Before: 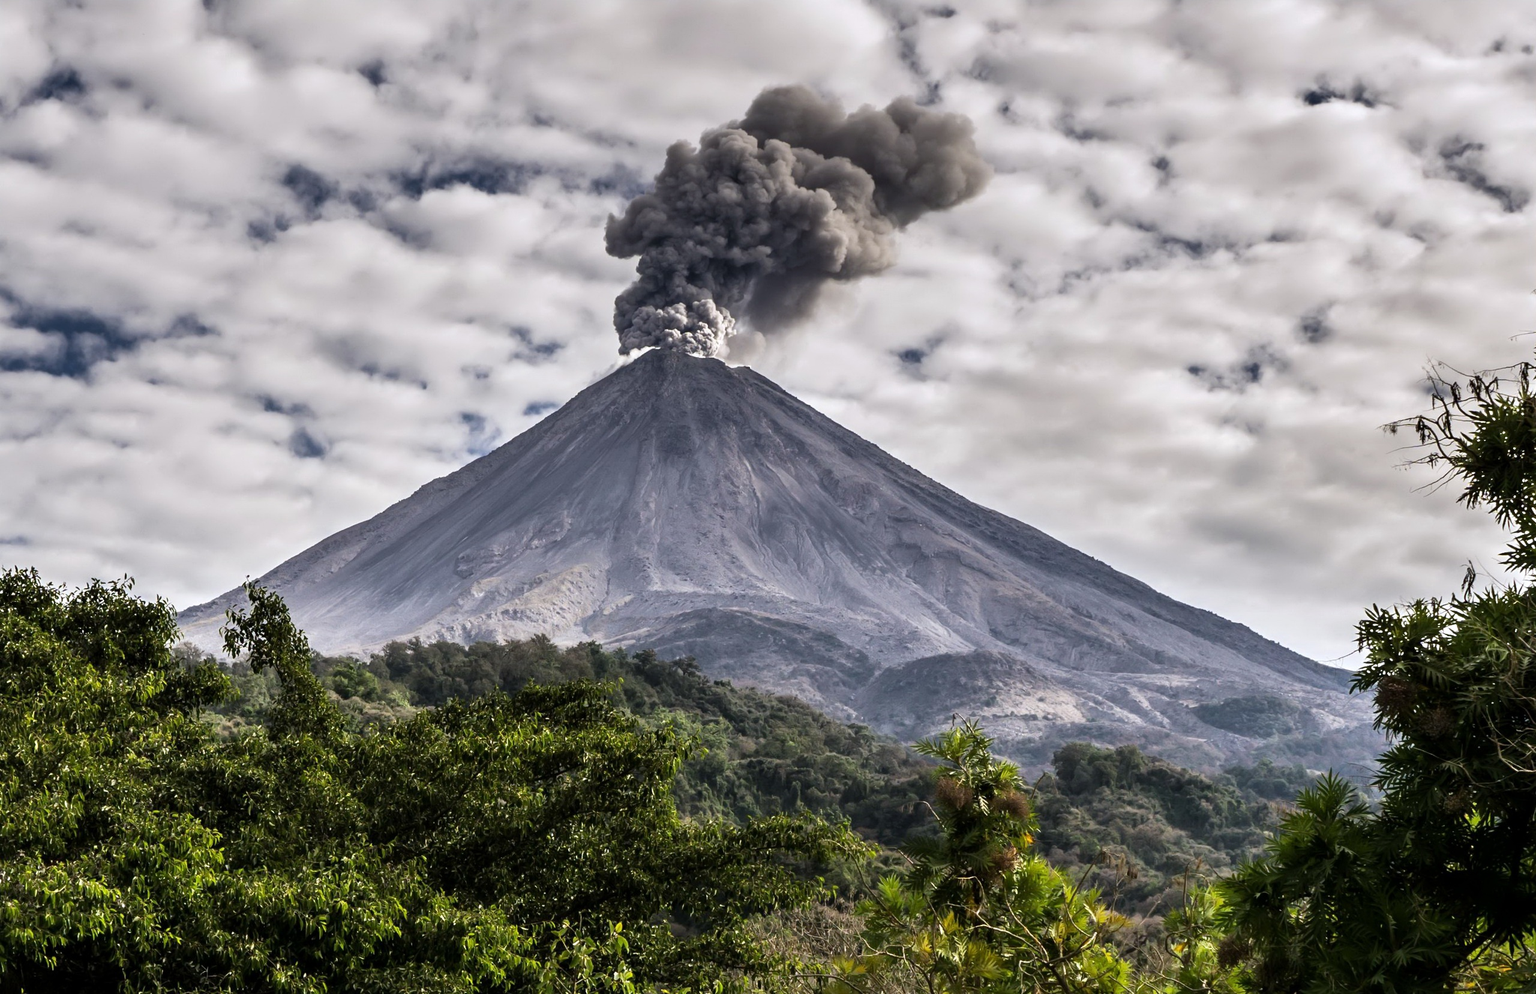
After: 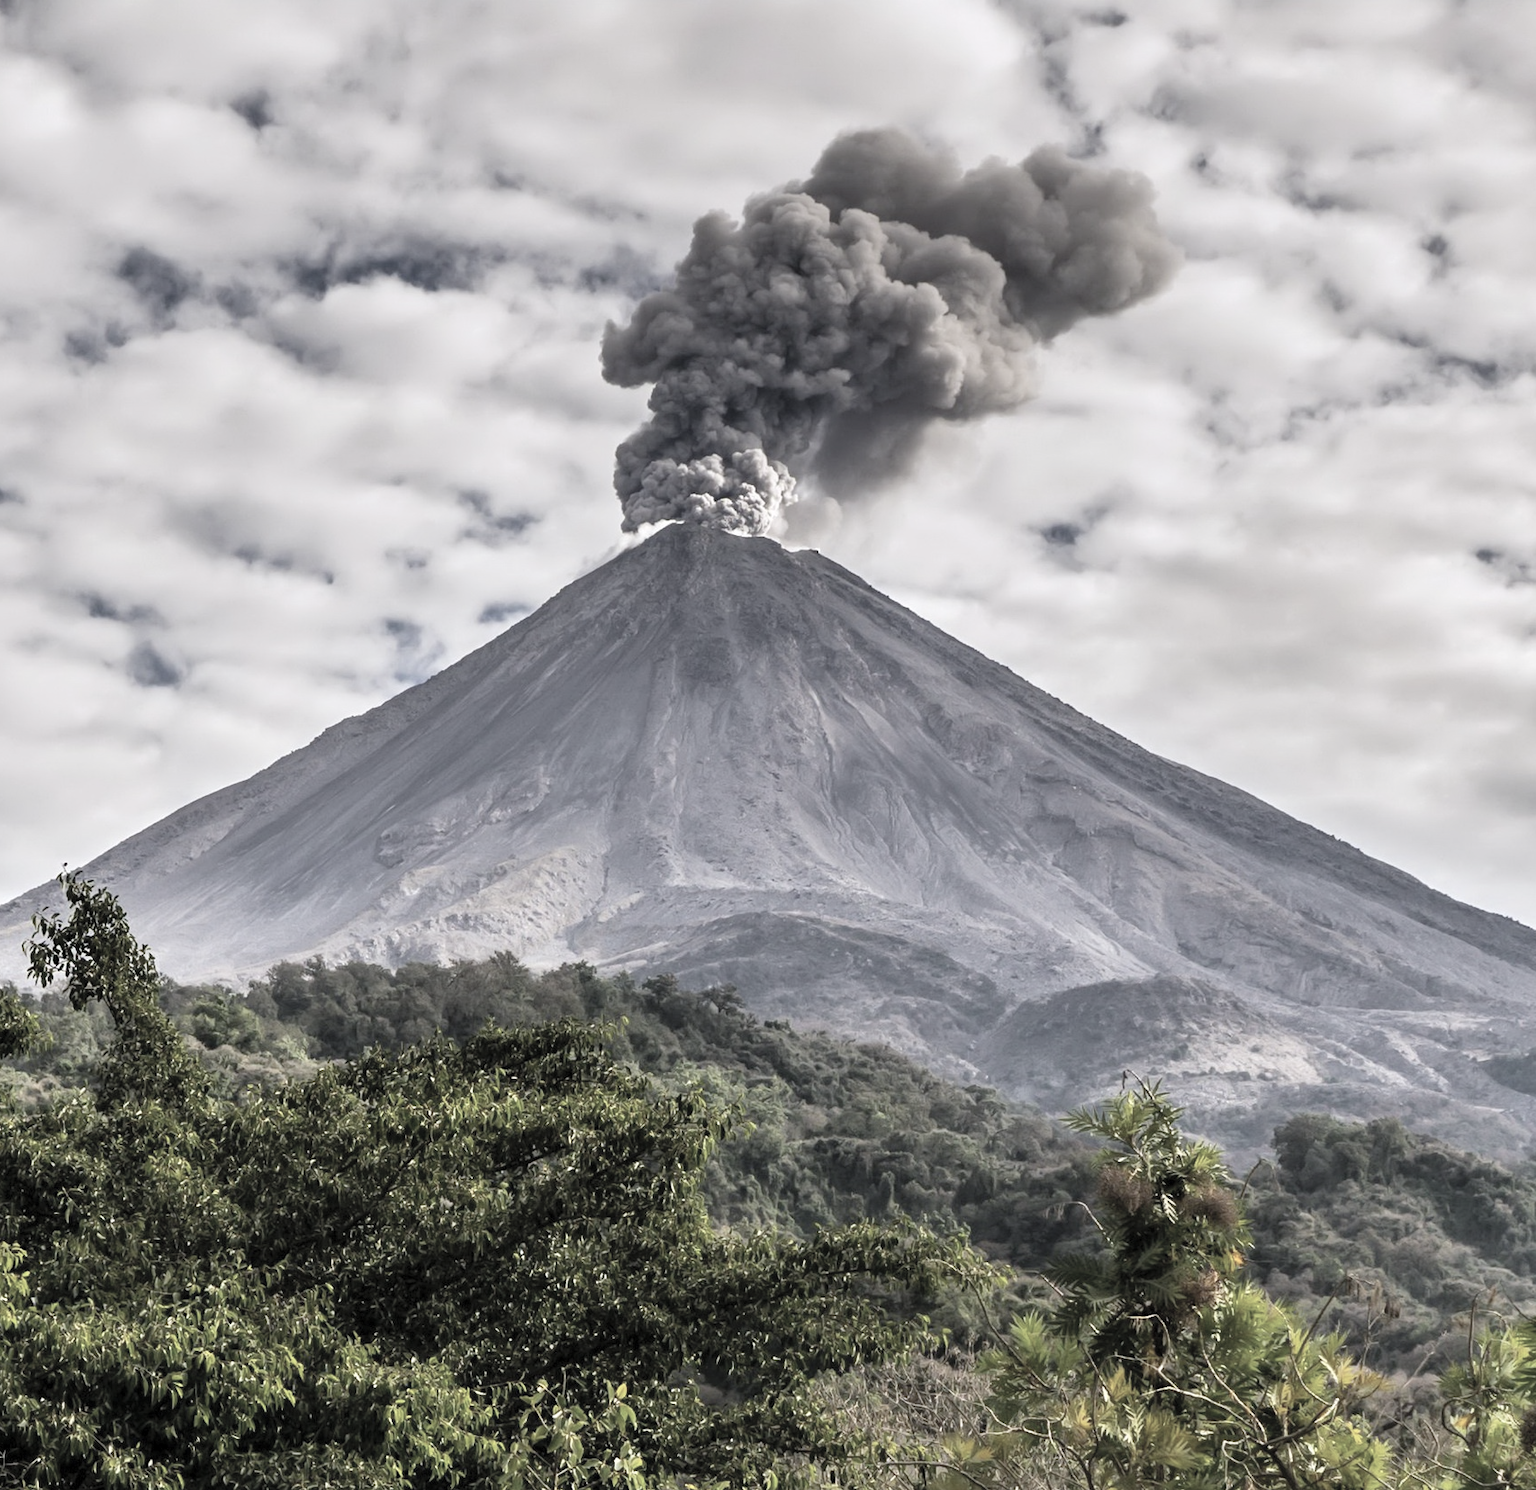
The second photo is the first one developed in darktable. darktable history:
contrast brightness saturation: brightness 0.18, saturation -0.5
crop and rotate: left 13.342%, right 19.991%
